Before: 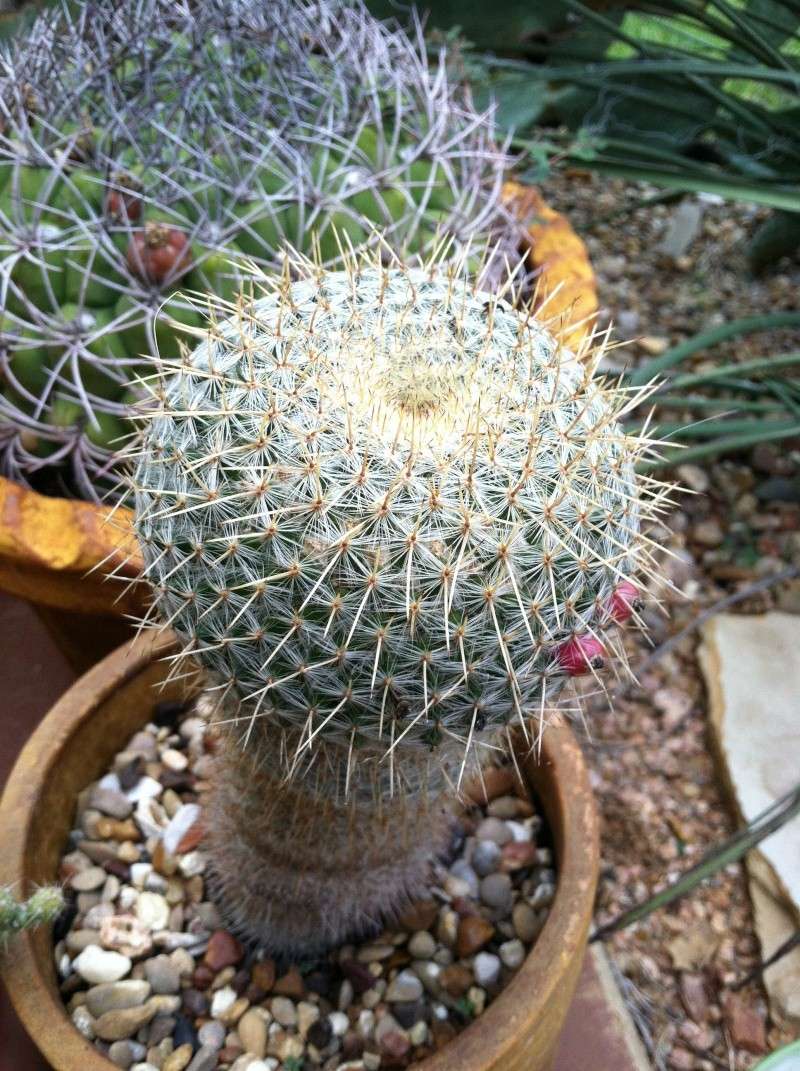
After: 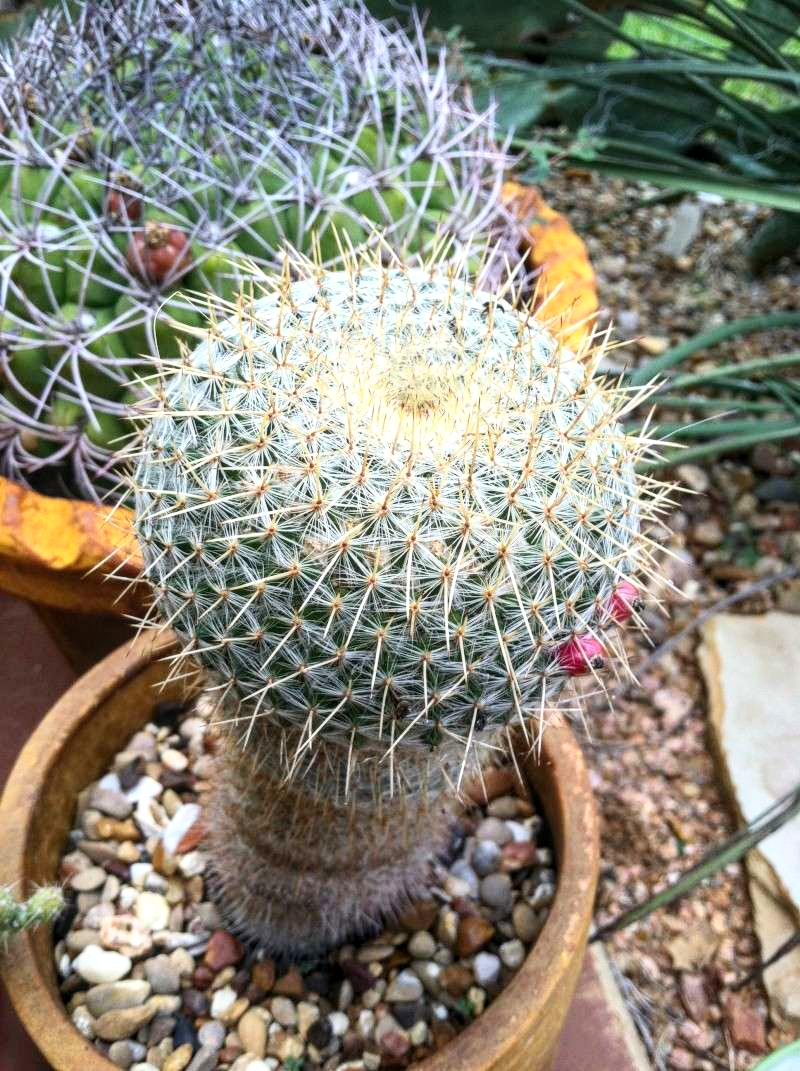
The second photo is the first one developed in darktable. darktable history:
local contrast: on, module defaults
contrast brightness saturation: contrast 0.197, brightness 0.159, saturation 0.215
